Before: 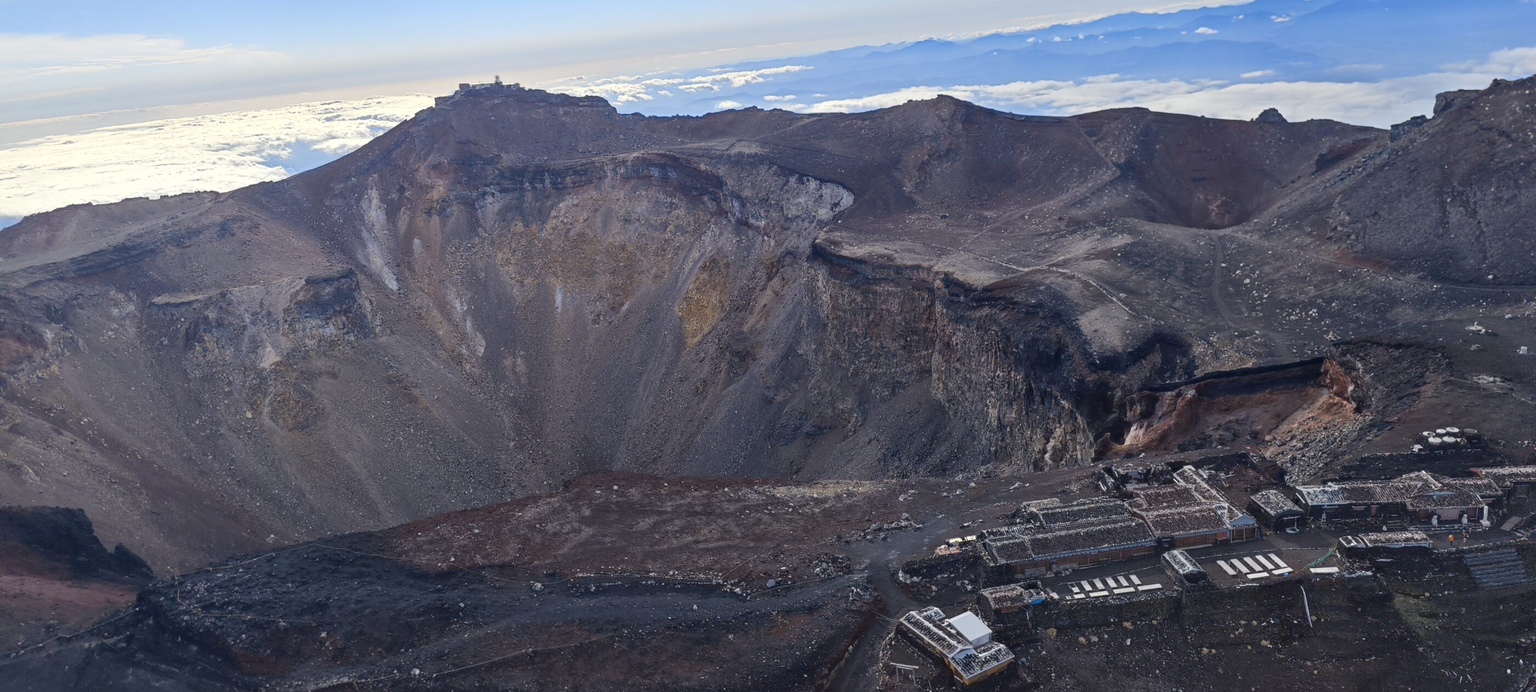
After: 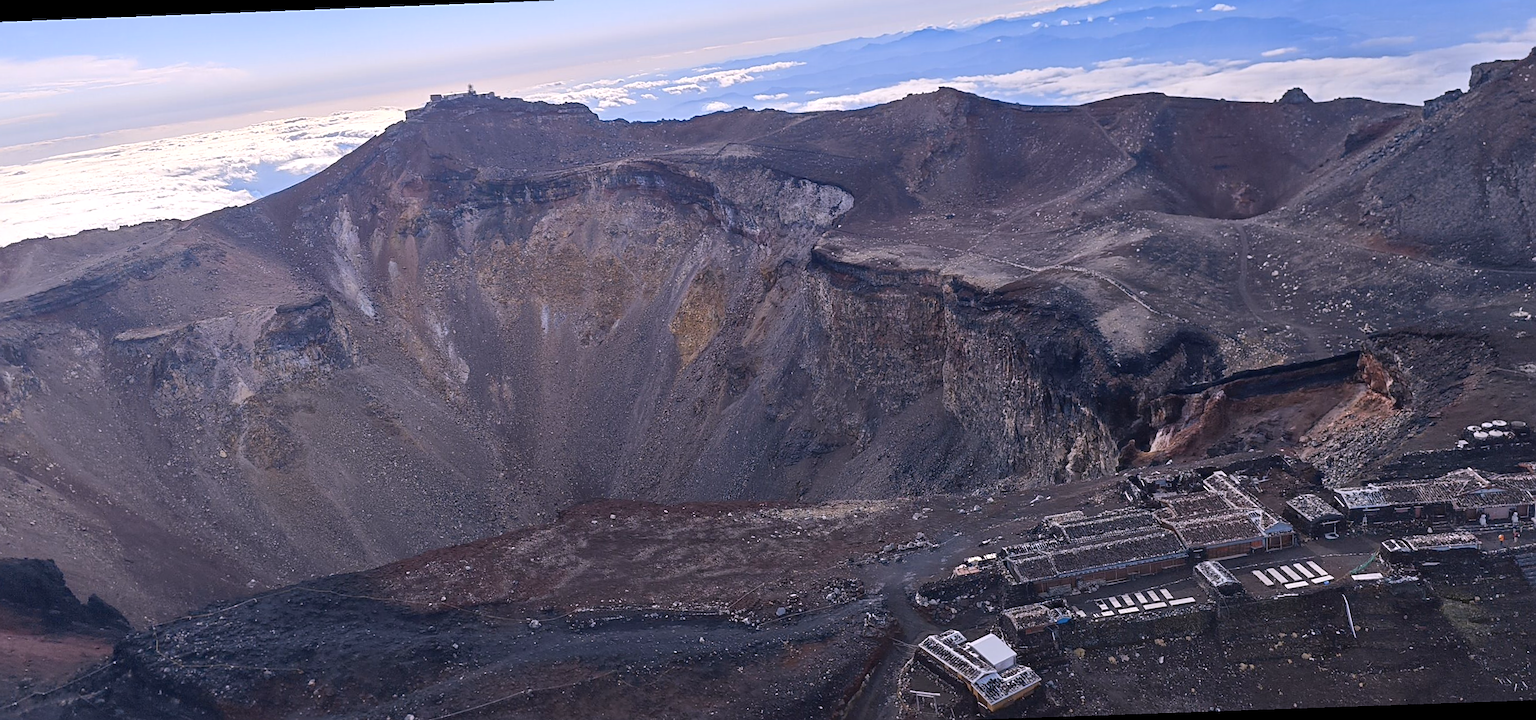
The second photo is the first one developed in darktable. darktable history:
sharpen: on, module defaults
rotate and perspective: rotation -2.12°, lens shift (vertical) 0.009, lens shift (horizontal) -0.008, automatic cropping original format, crop left 0.036, crop right 0.964, crop top 0.05, crop bottom 0.959
white balance: red 1.05, blue 1.072
